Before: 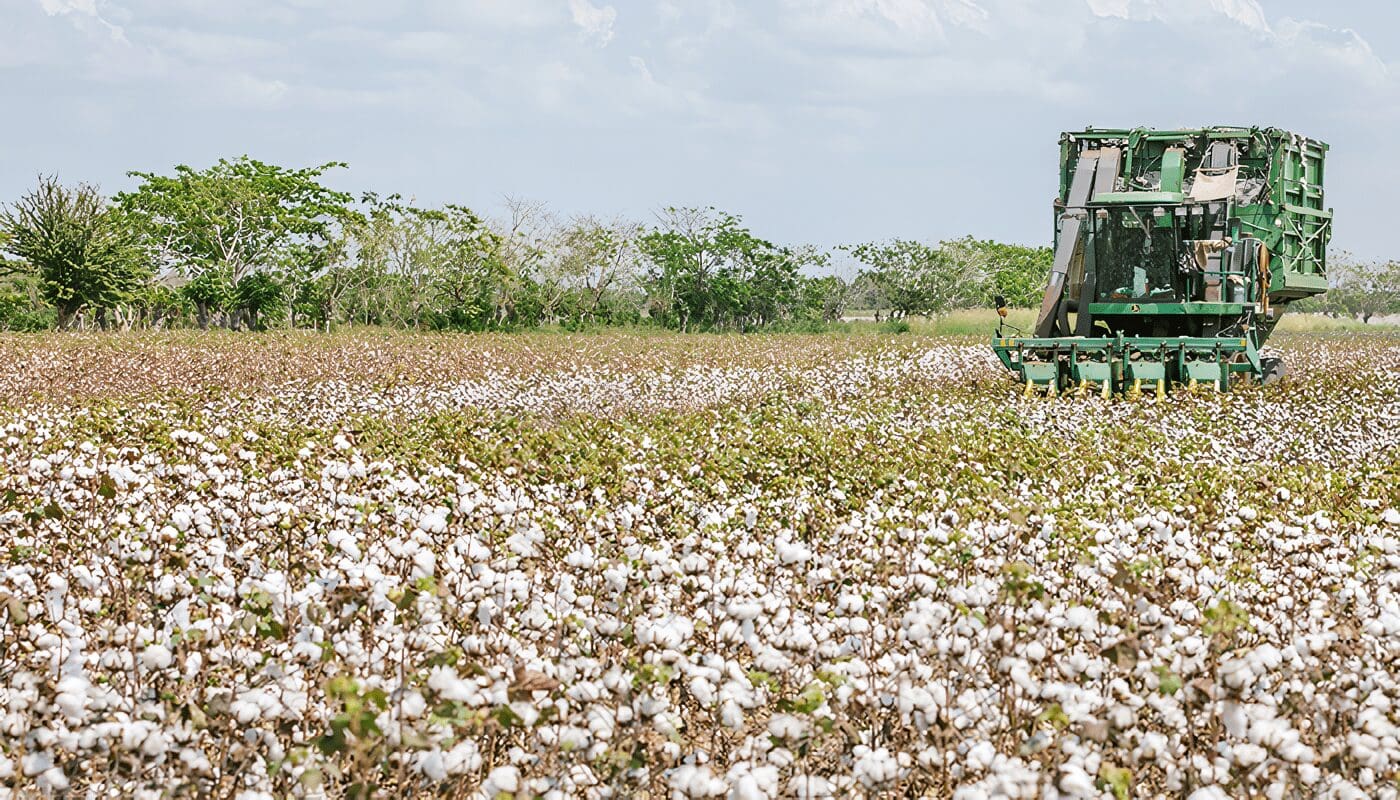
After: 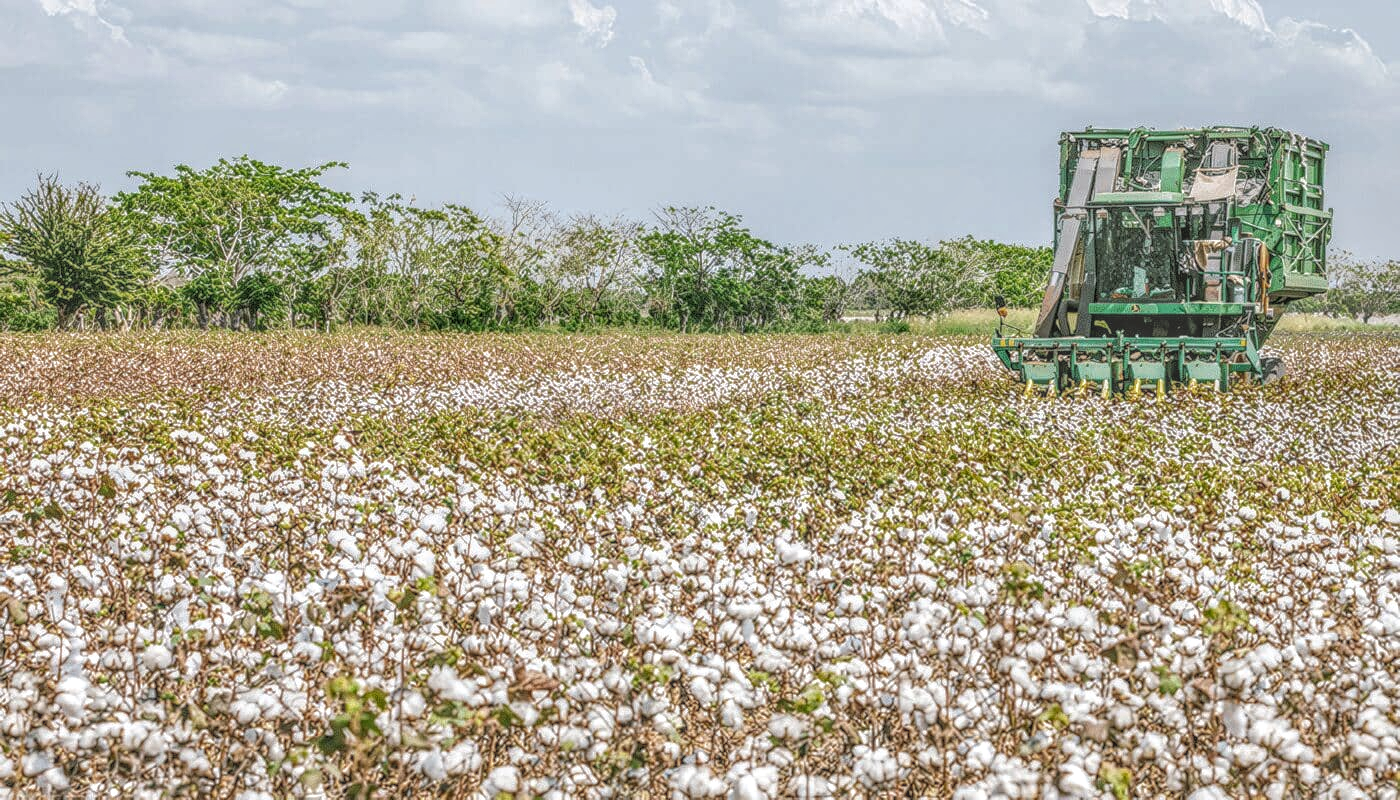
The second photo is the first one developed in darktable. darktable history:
local contrast: highlights 4%, shadows 6%, detail 199%, midtone range 0.25
contrast equalizer: y [[0.6 ×6], [0.55 ×6], [0 ×6], [0 ×6], [0 ×6]], mix 0.155
